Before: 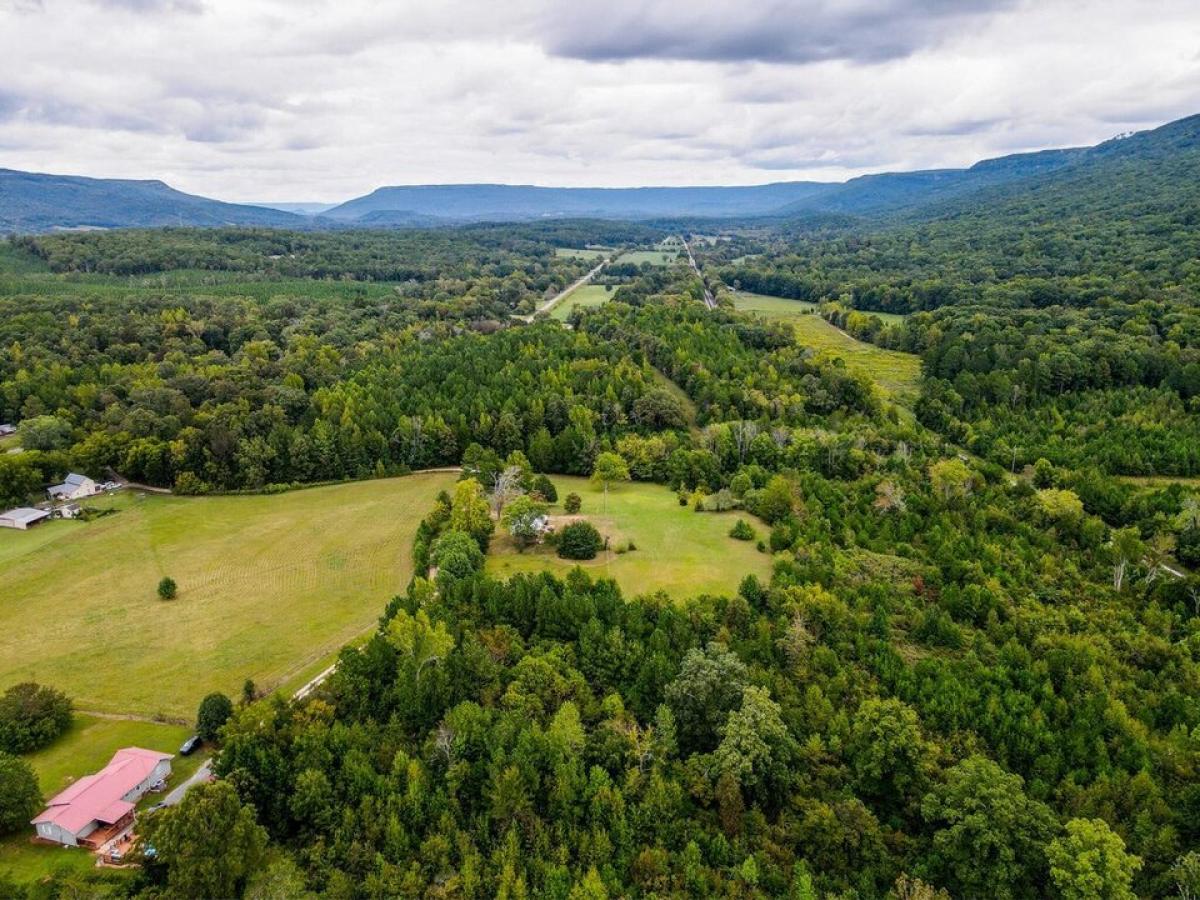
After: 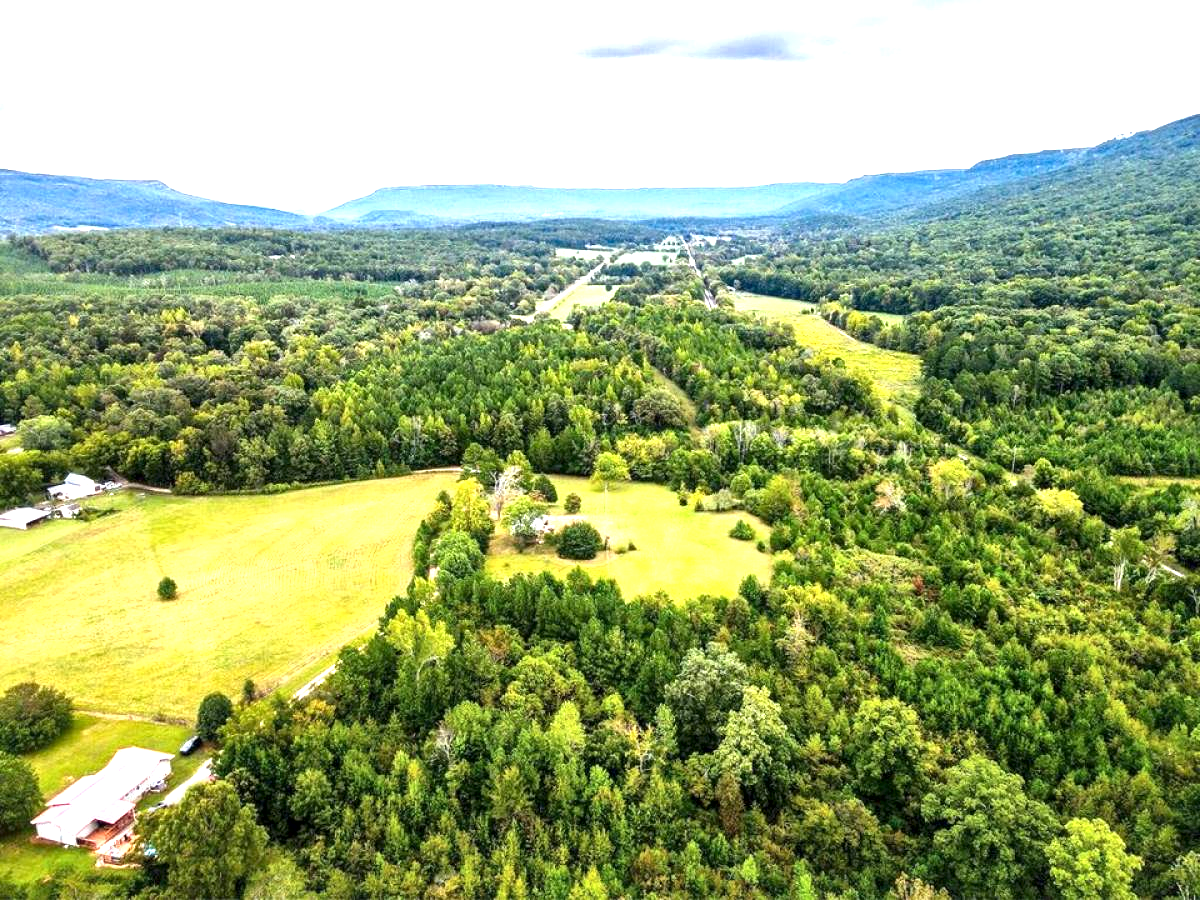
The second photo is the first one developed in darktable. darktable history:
local contrast: mode bilateral grid, contrast 25, coarseness 60, detail 151%, midtone range 0.2
color calibration: illuminant same as pipeline (D50), x 0.346, y 0.359, temperature 5002.42 K
exposure: black level correction 0, exposure 1.5 EV, compensate highlight preservation false
